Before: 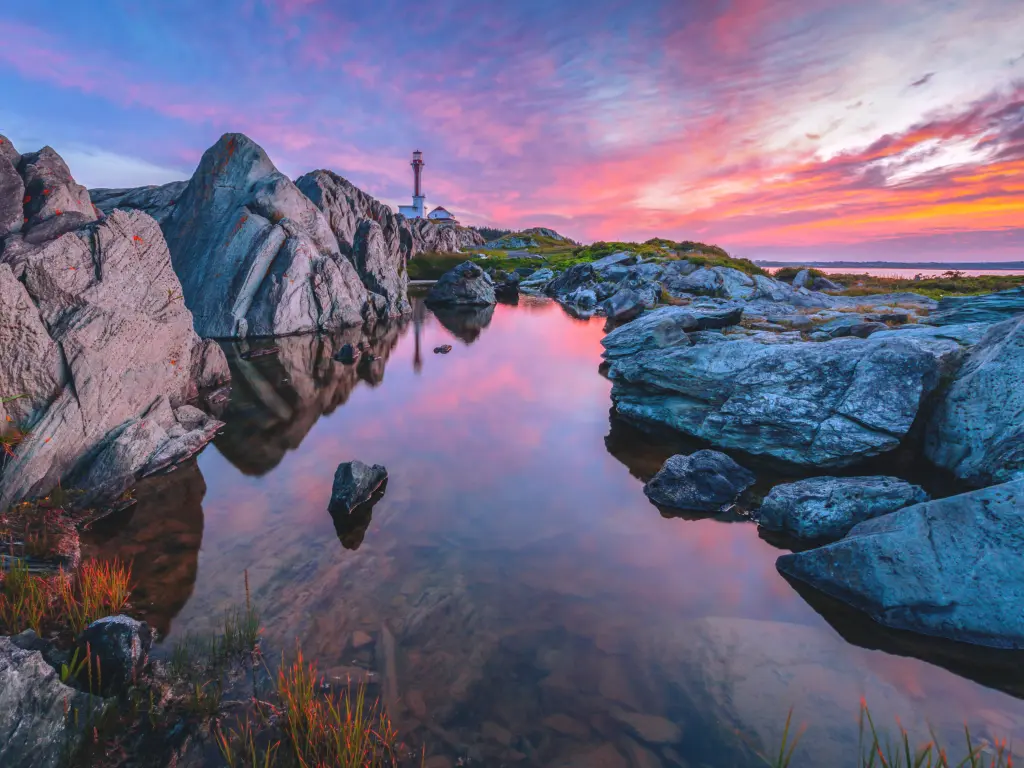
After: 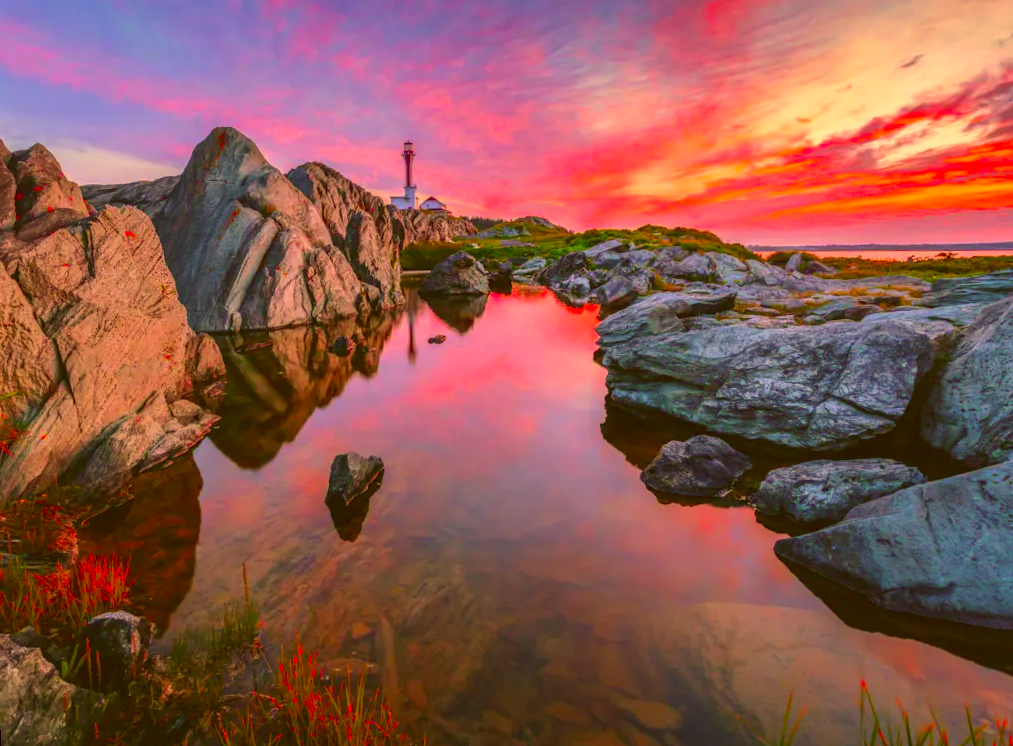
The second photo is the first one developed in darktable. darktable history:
rotate and perspective: rotation -1°, crop left 0.011, crop right 0.989, crop top 0.025, crop bottom 0.975
color correction: highlights a* 10.44, highlights b* 30.04, shadows a* 2.73, shadows b* 17.51, saturation 1.72
